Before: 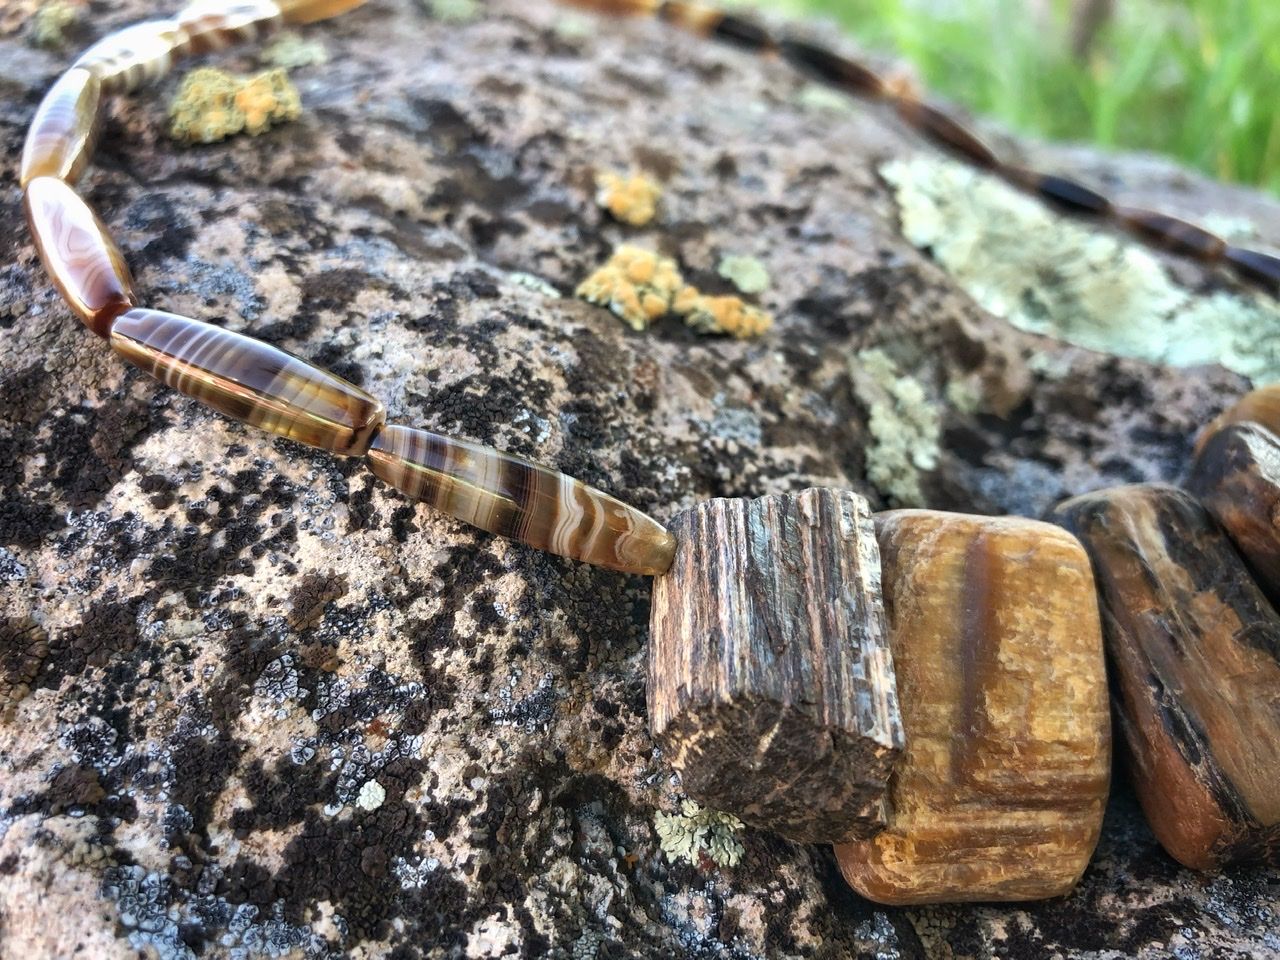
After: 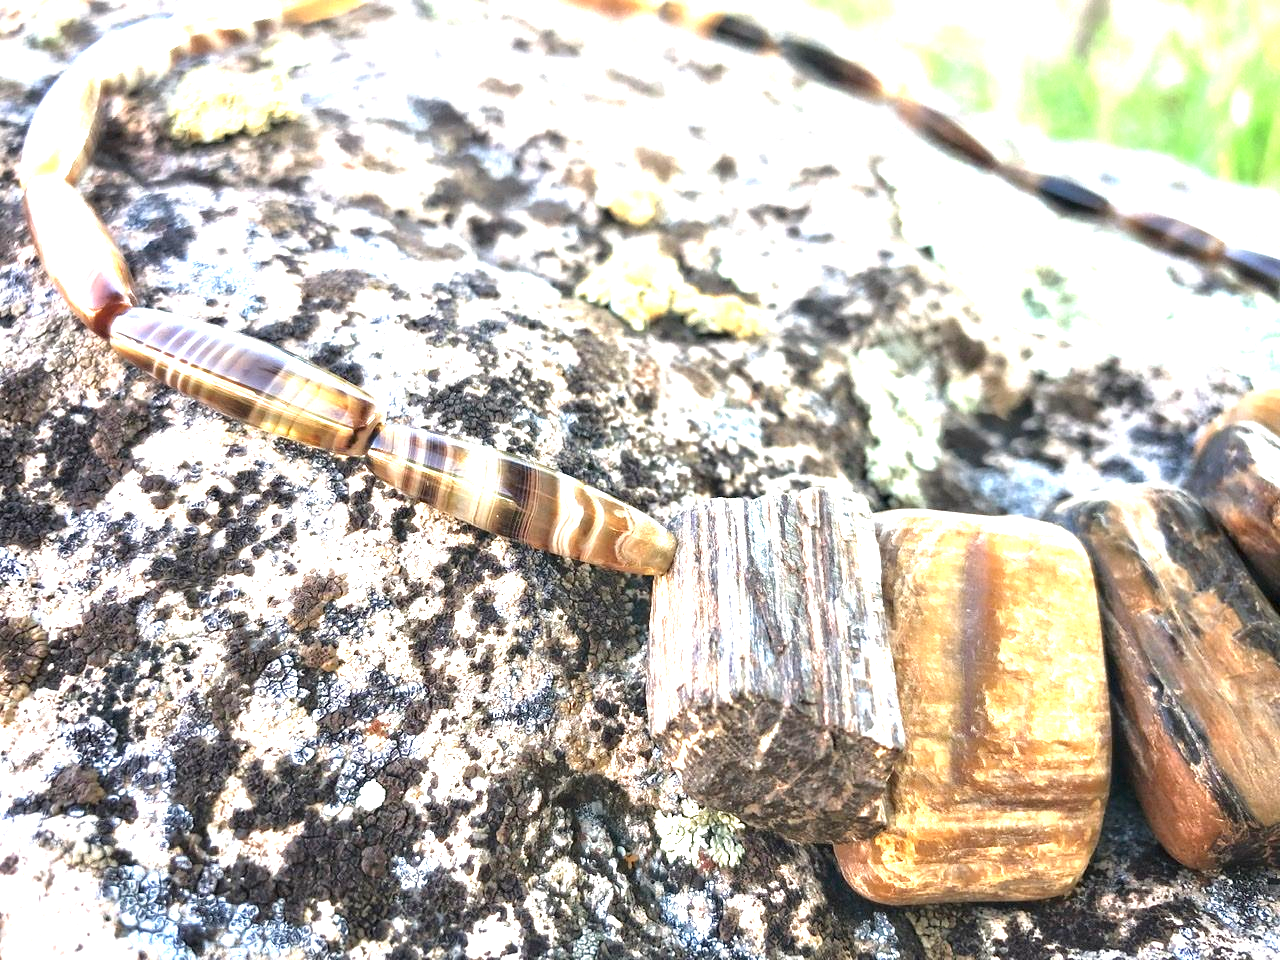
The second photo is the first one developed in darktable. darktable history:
contrast brightness saturation: saturation -0.063
exposure: black level correction 0, exposure 1.871 EV, compensate highlight preservation false
